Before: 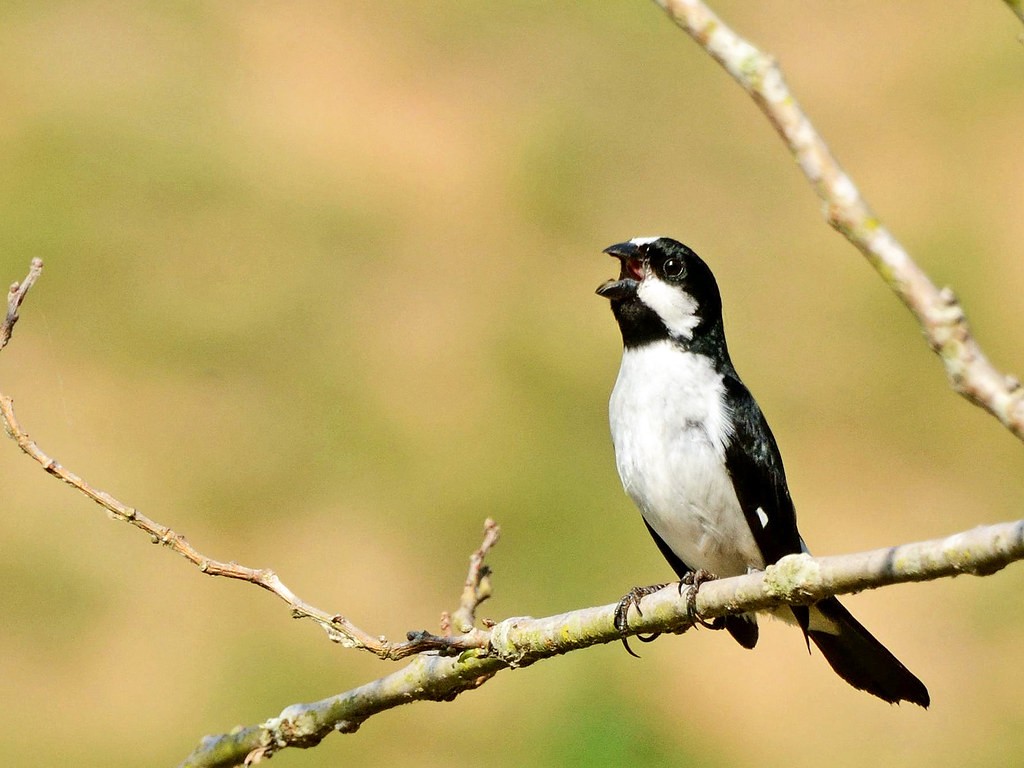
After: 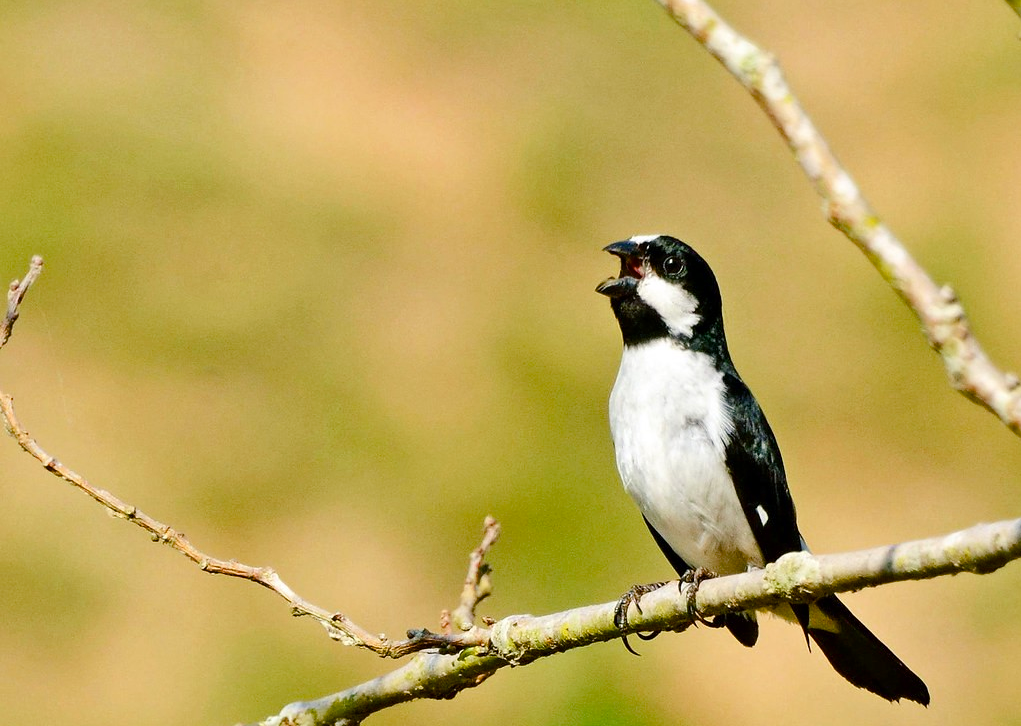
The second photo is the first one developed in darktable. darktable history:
color balance rgb: shadows lift › chroma 3.275%, shadows lift › hue 241.03°, perceptual saturation grading › global saturation 21.322%, perceptual saturation grading › highlights -19.685%, perceptual saturation grading › shadows 29.714%, perceptual brilliance grading › mid-tones 10.57%, perceptual brilliance grading › shadows 14.199%, saturation formula JzAzBz (2021)
crop: top 0.377%, right 0.262%, bottom 4.996%
